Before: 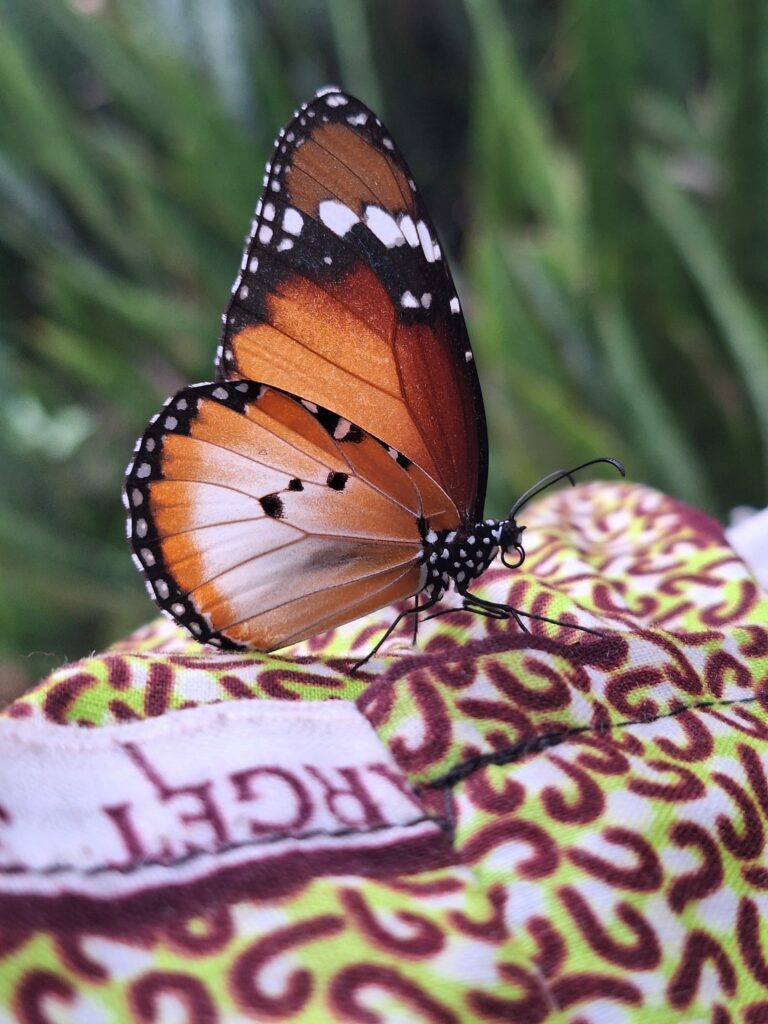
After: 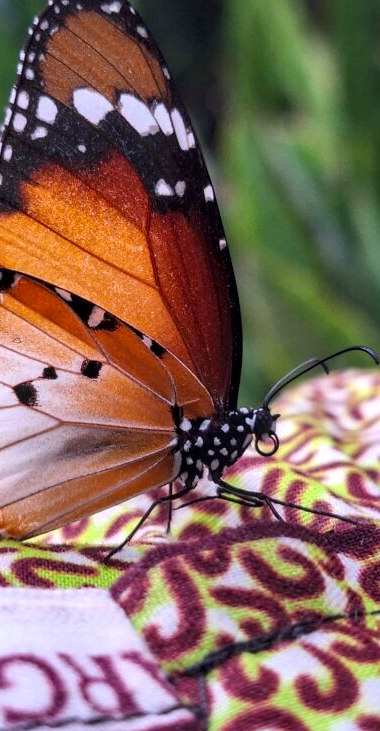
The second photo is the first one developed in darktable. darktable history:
crop: left 32.075%, top 10.976%, right 18.355%, bottom 17.596%
color balance: output saturation 120%
local contrast: detail 130%
